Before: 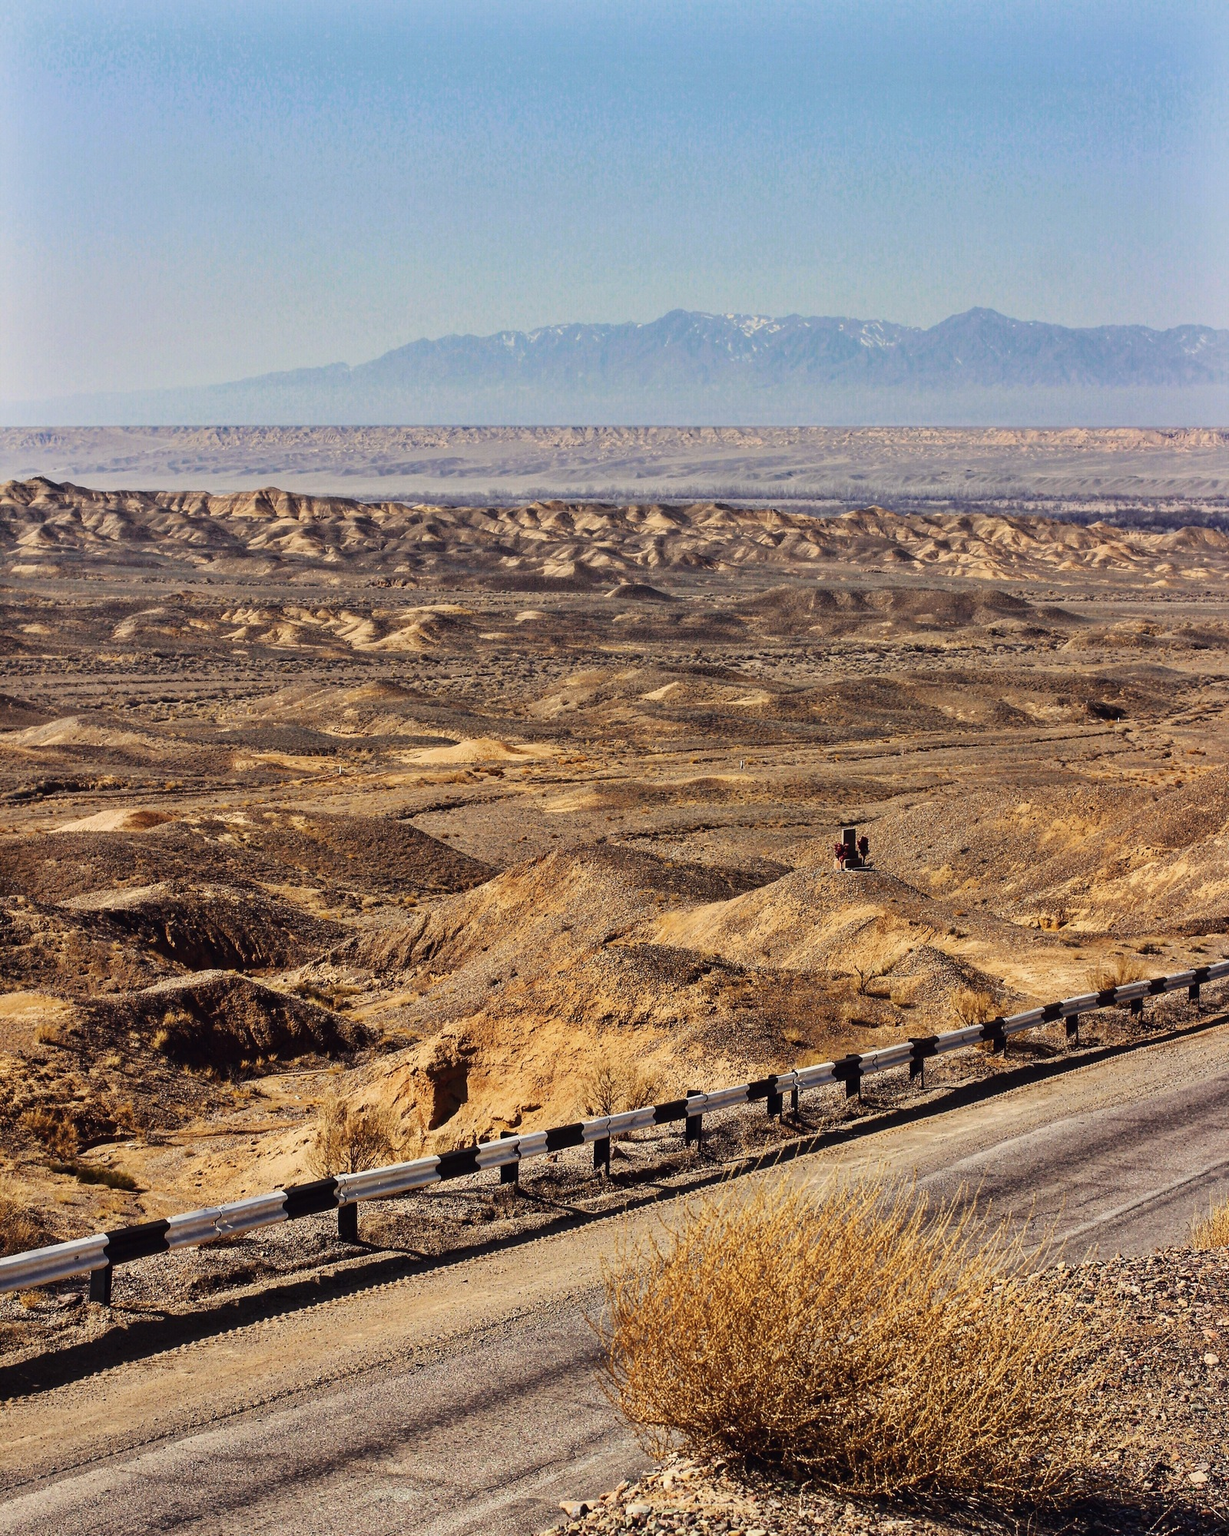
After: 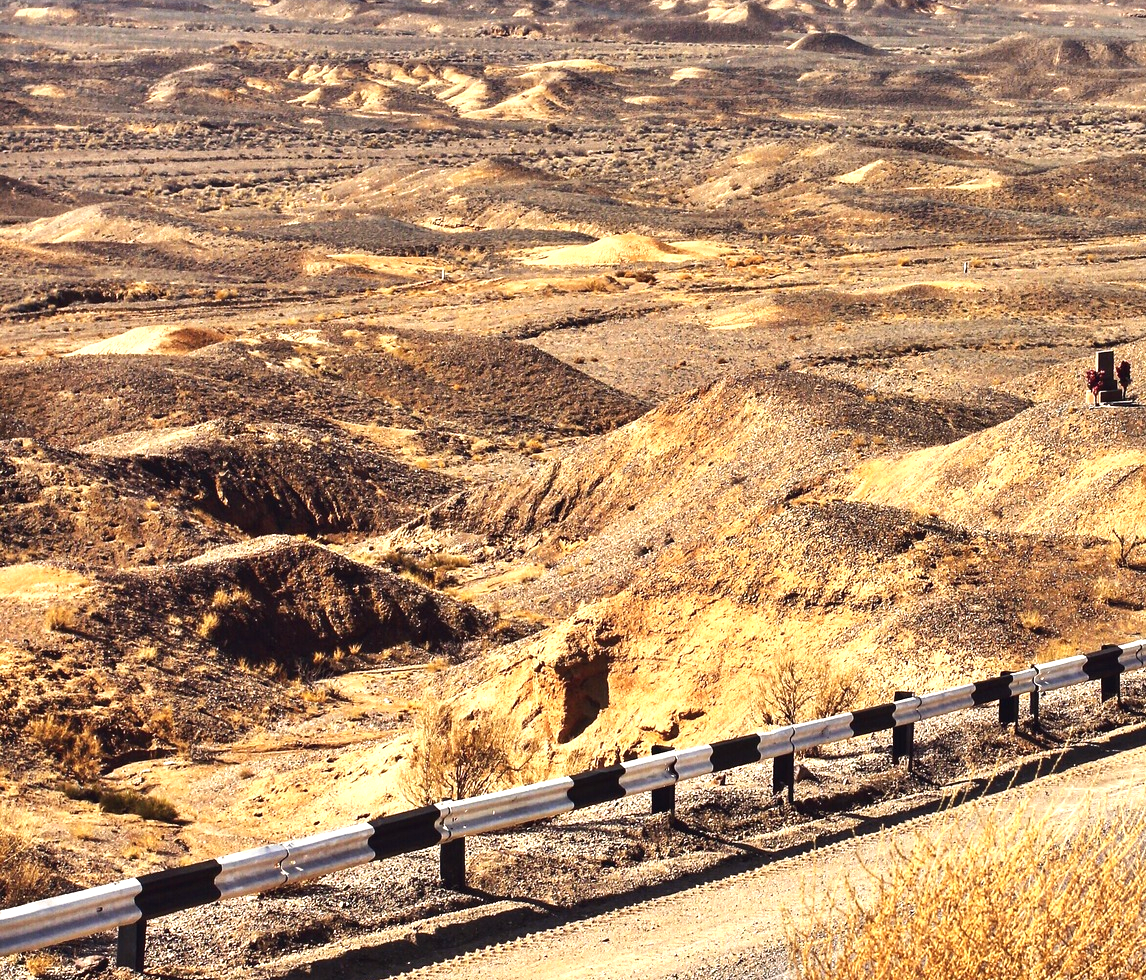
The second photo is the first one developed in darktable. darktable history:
exposure: black level correction 0, exposure 1 EV, compensate highlight preservation false
crop: top 36.419%, right 28.323%, bottom 14.571%
